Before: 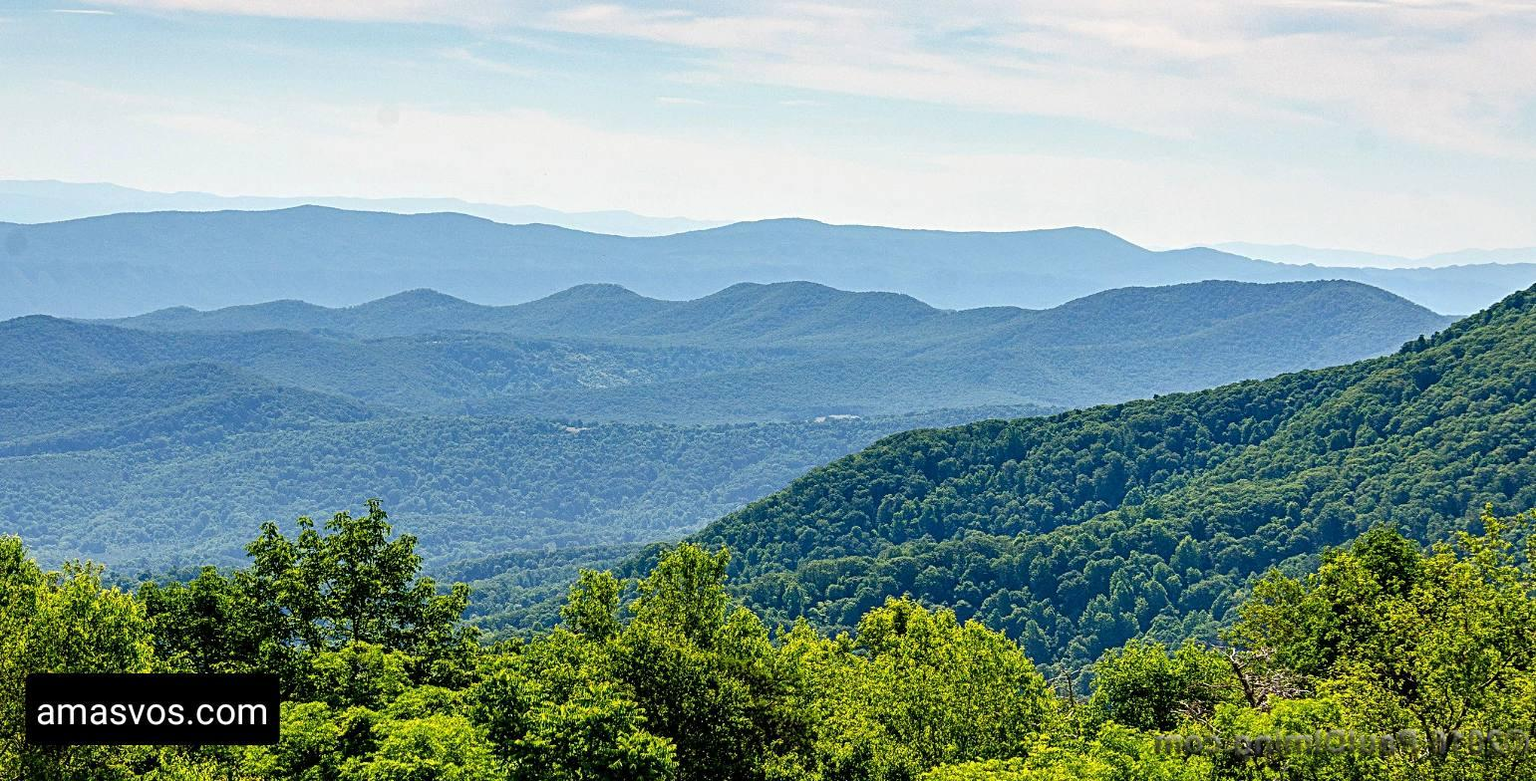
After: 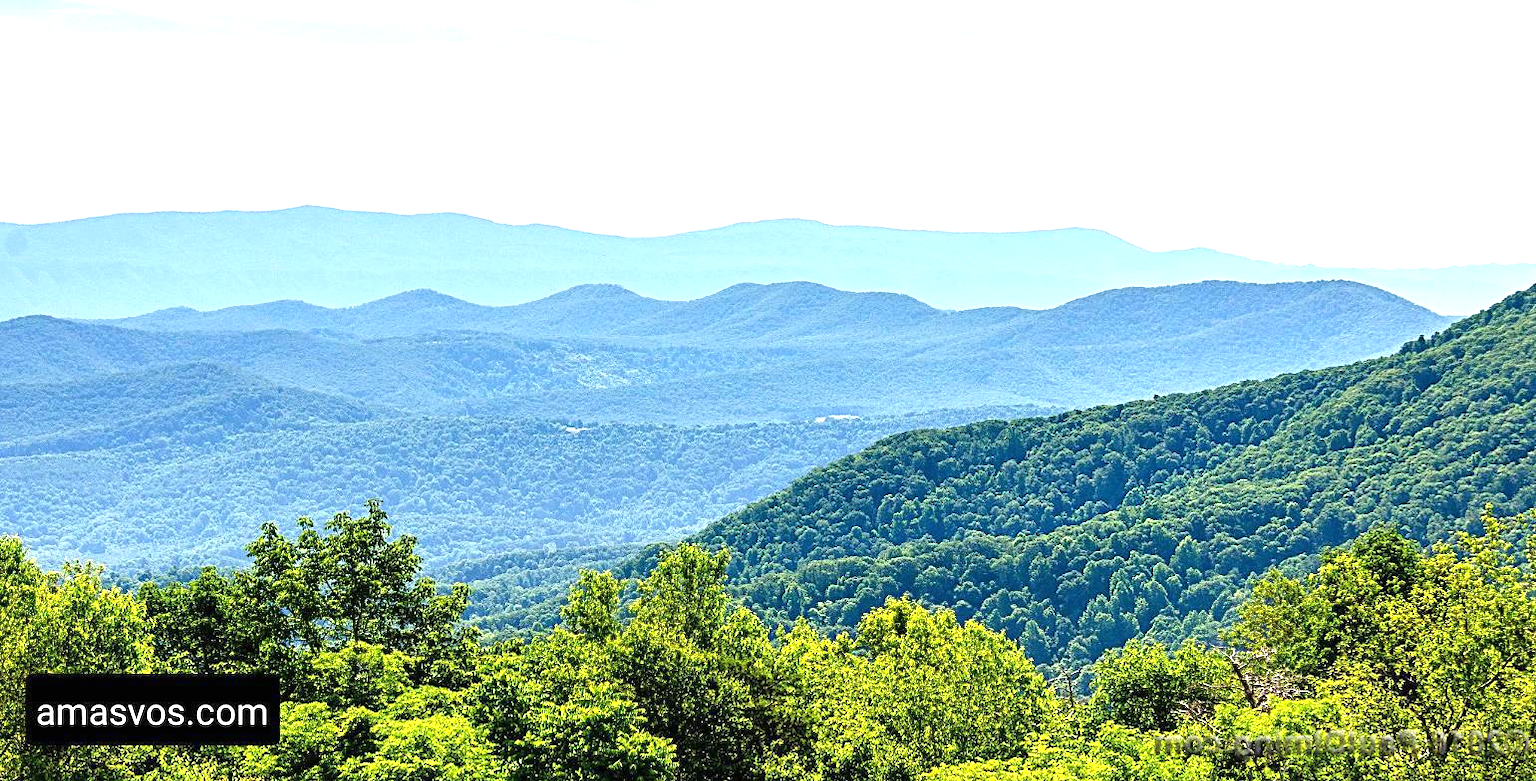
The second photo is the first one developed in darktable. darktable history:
exposure: black level correction 0, exposure 1.017 EV, compensate highlight preservation false
